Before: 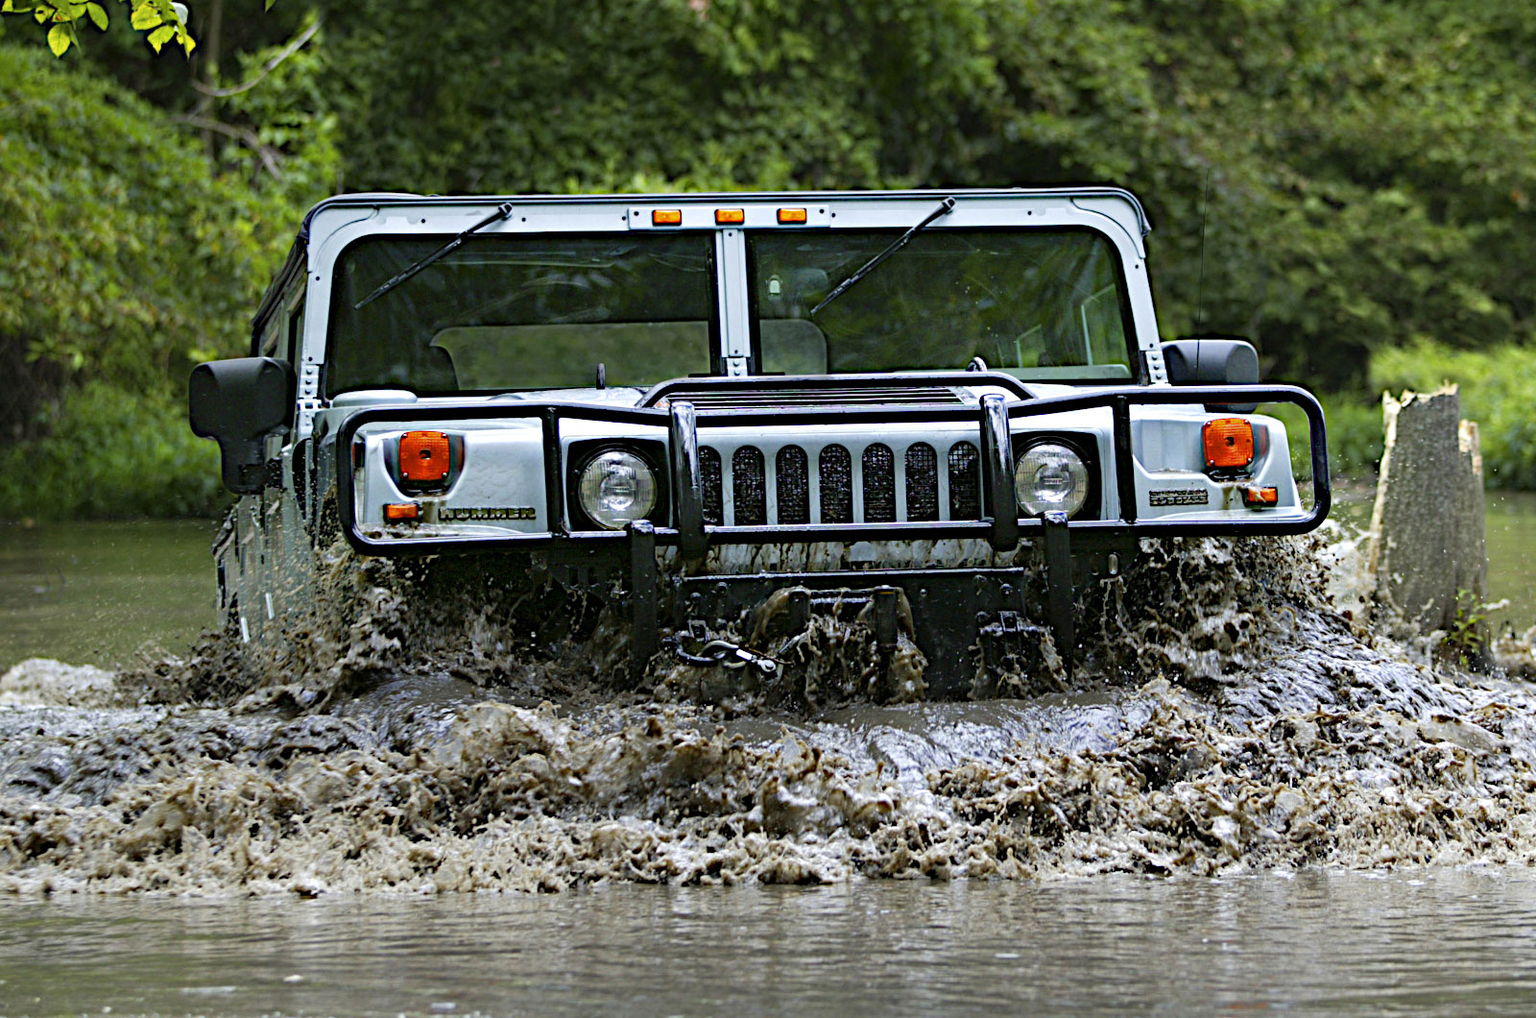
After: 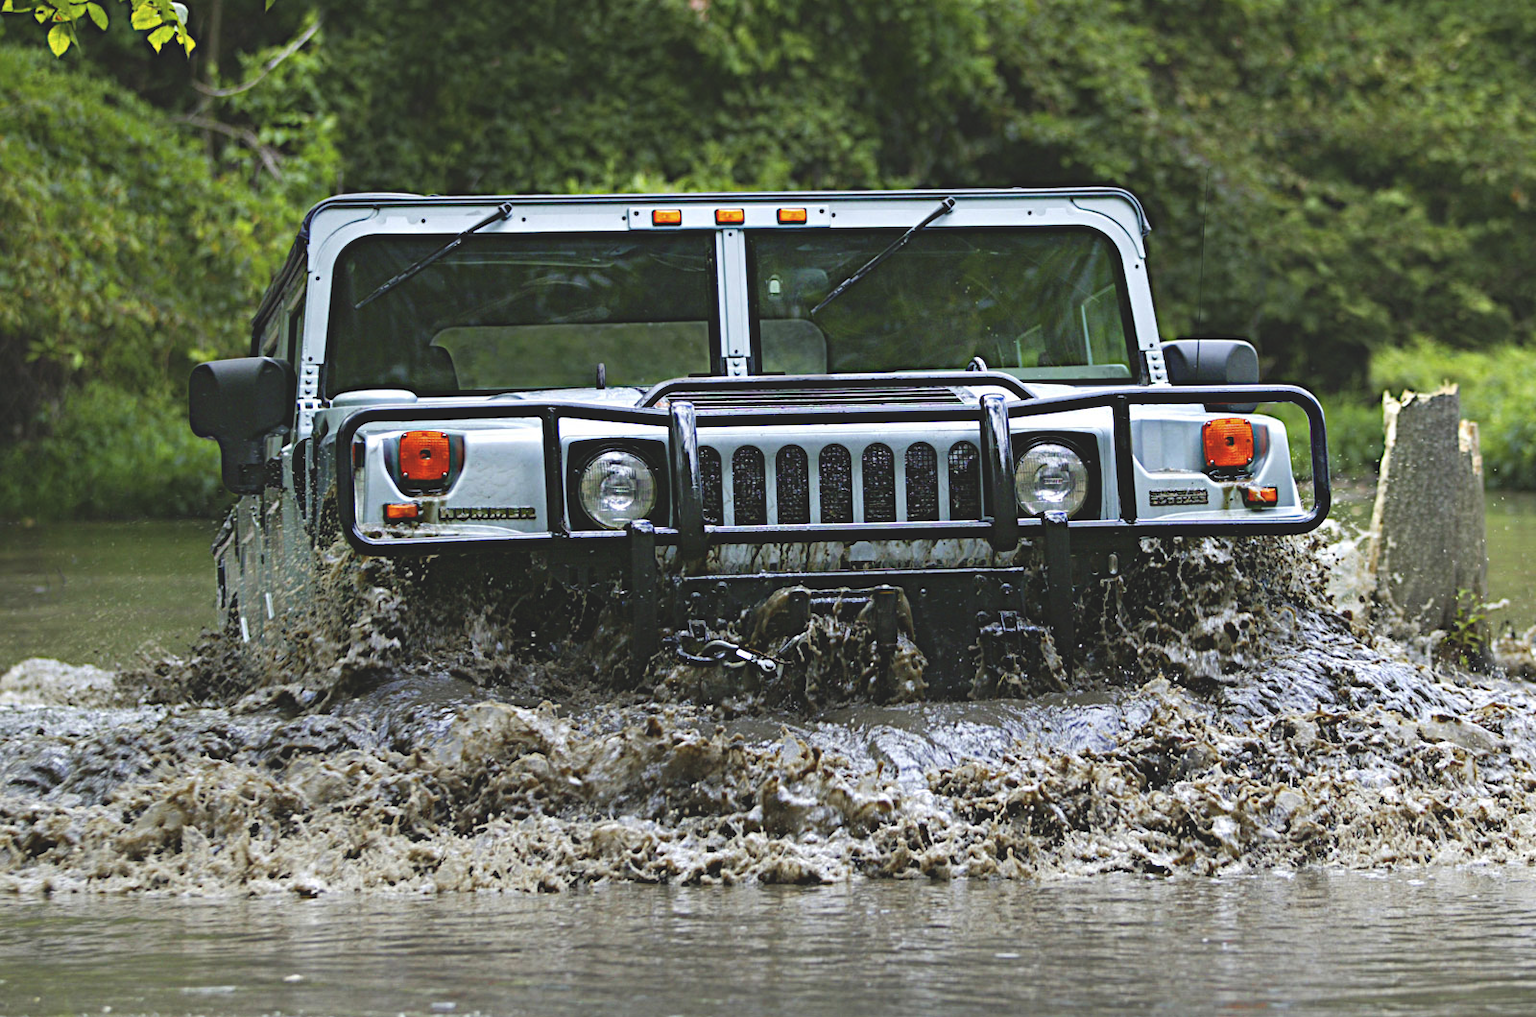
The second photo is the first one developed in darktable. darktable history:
exposure: black level correction -0.016, compensate exposure bias true, compensate highlight preservation false
